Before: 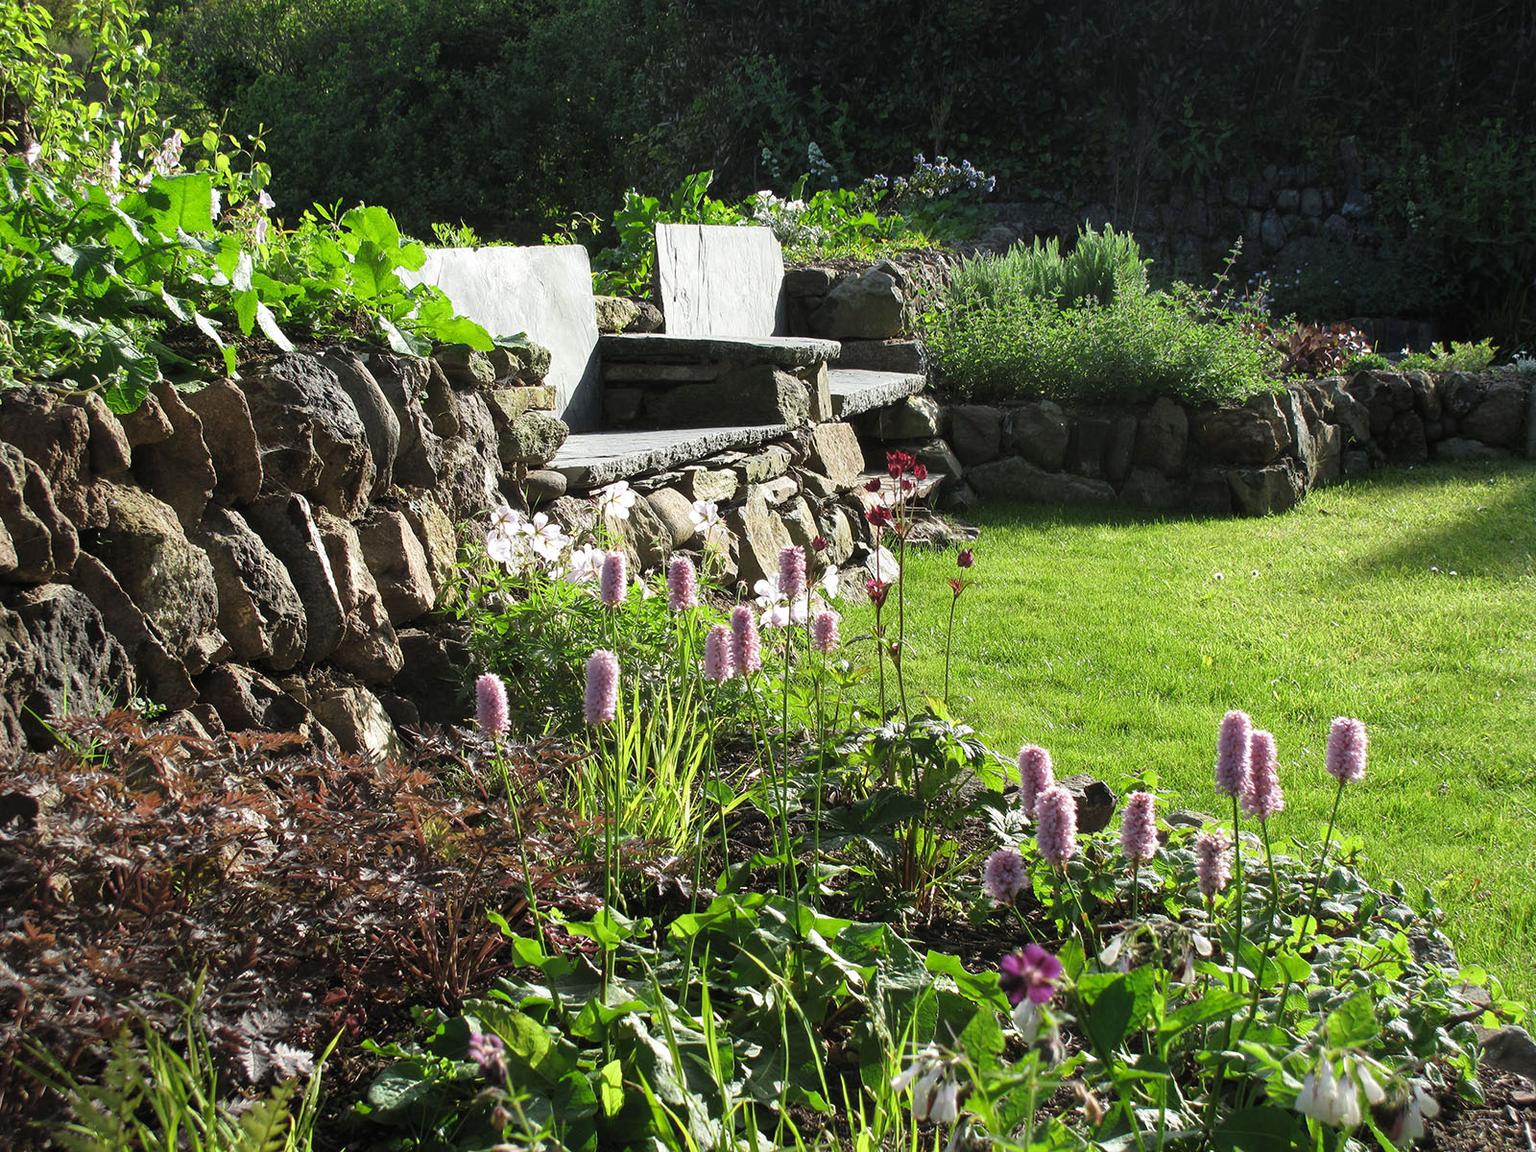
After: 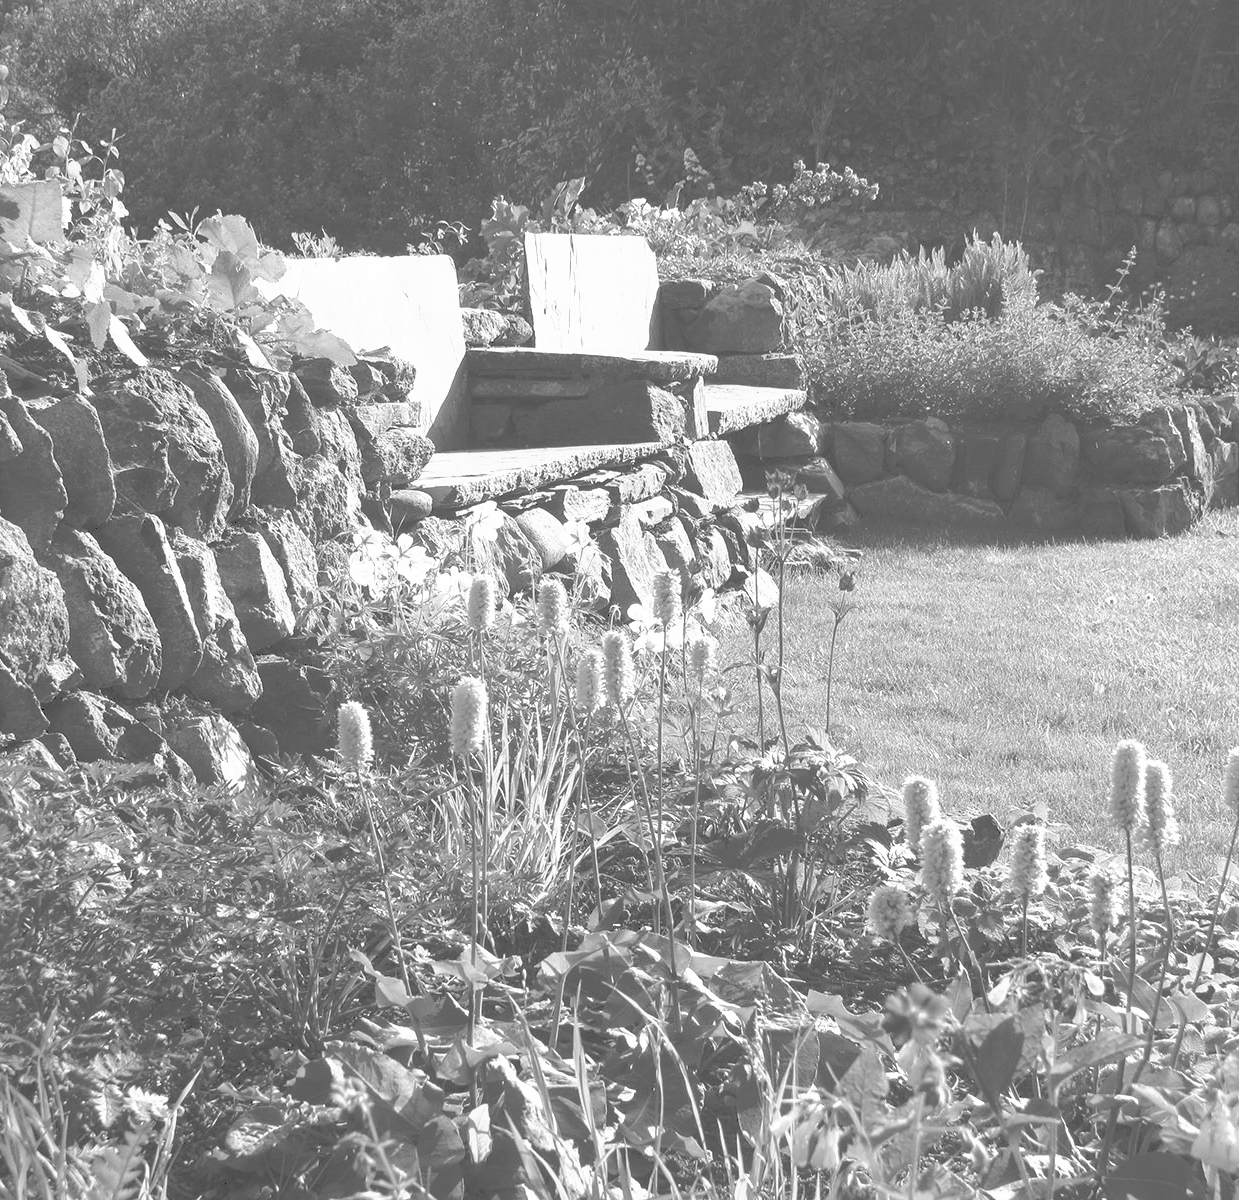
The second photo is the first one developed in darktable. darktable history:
crop: left 9.88%, right 12.664%
tone curve: curves: ch0 [(0, 0) (0.003, 0.326) (0.011, 0.332) (0.025, 0.352) (0.044, 0.378) (0.069, 0.4) (0.1, 0.416) (0.136, 0.432) (0.177, 0.468) (0.224, 0.509) (0.277, 0.554) (0.335, 0.6) (0.399, 0.642) (0.468, 0.693) (0.543, 0.753) (0.623, 0.818) (0.709, 0.897) (0.801, 0.974) (0.898, 0.991) (1, 1)], preserve colors none
color calibration: output gray [0.21, 0.42, 0.37, 0], gray › normalize channels true, illuminant same as pipeline (D50), adaptation XYZ, x 0.346, y 0.359, gamut compression 0
